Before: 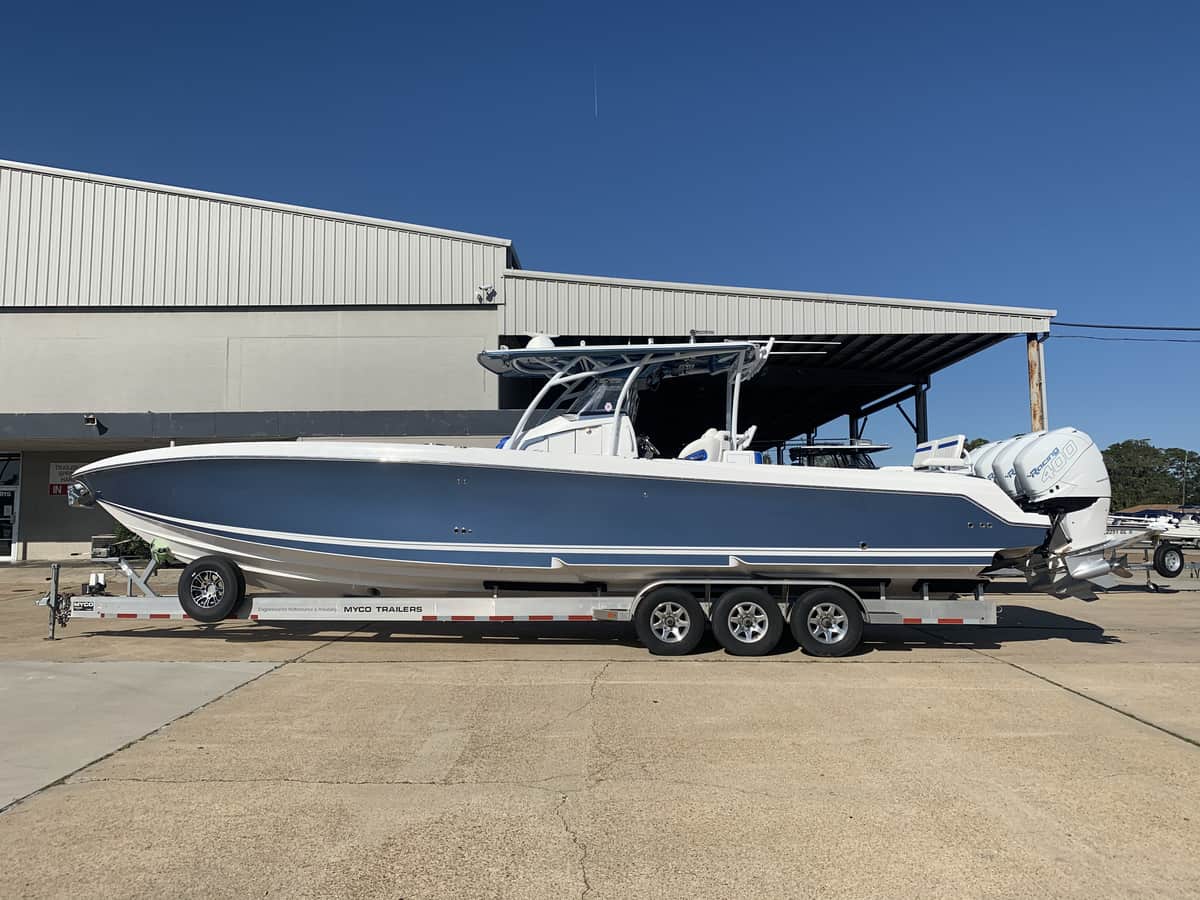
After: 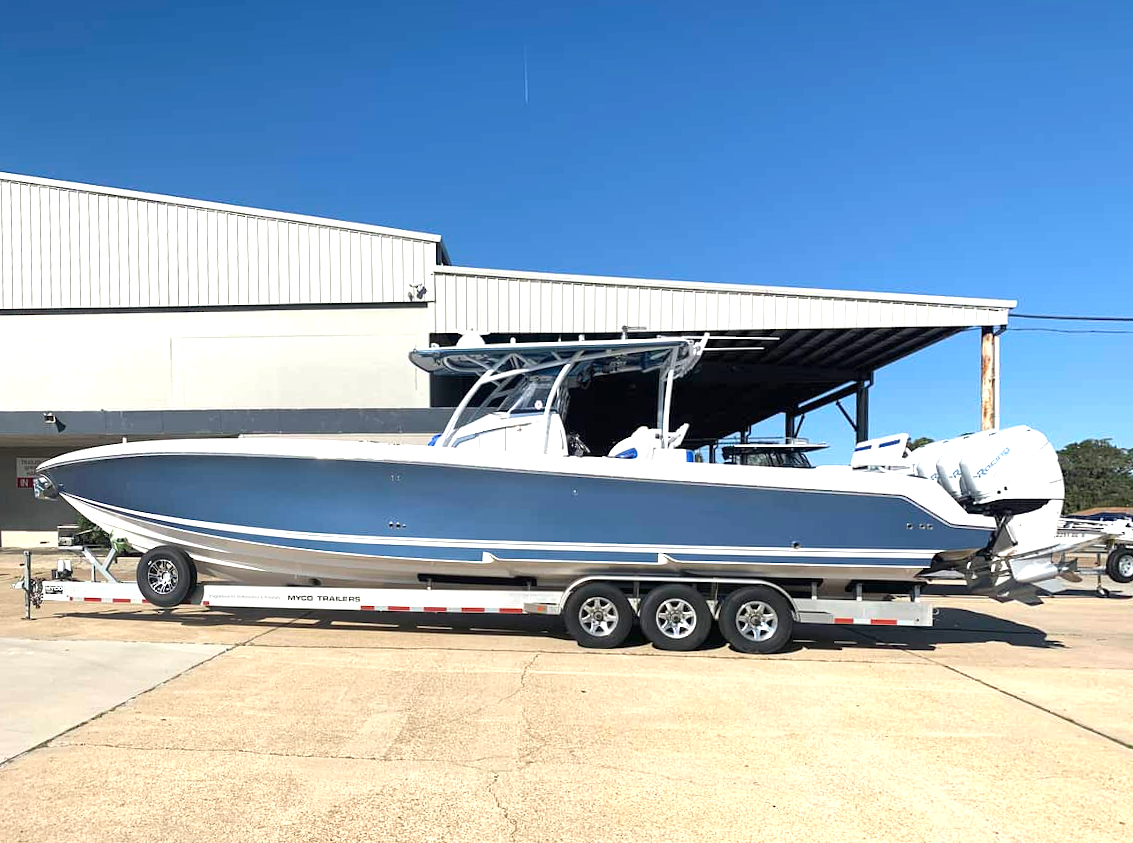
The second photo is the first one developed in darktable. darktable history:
rotate and perspective: rotation 0.062°, lens shift (vertical) 0.115, lens shift (horizontal) -0.133, crop left 0.047, crop right 0.94, crop top 0.061, crop bottom 0.94
exposure: black level correction 0, exposure 1.1 EV, compensate highlight preservation false
